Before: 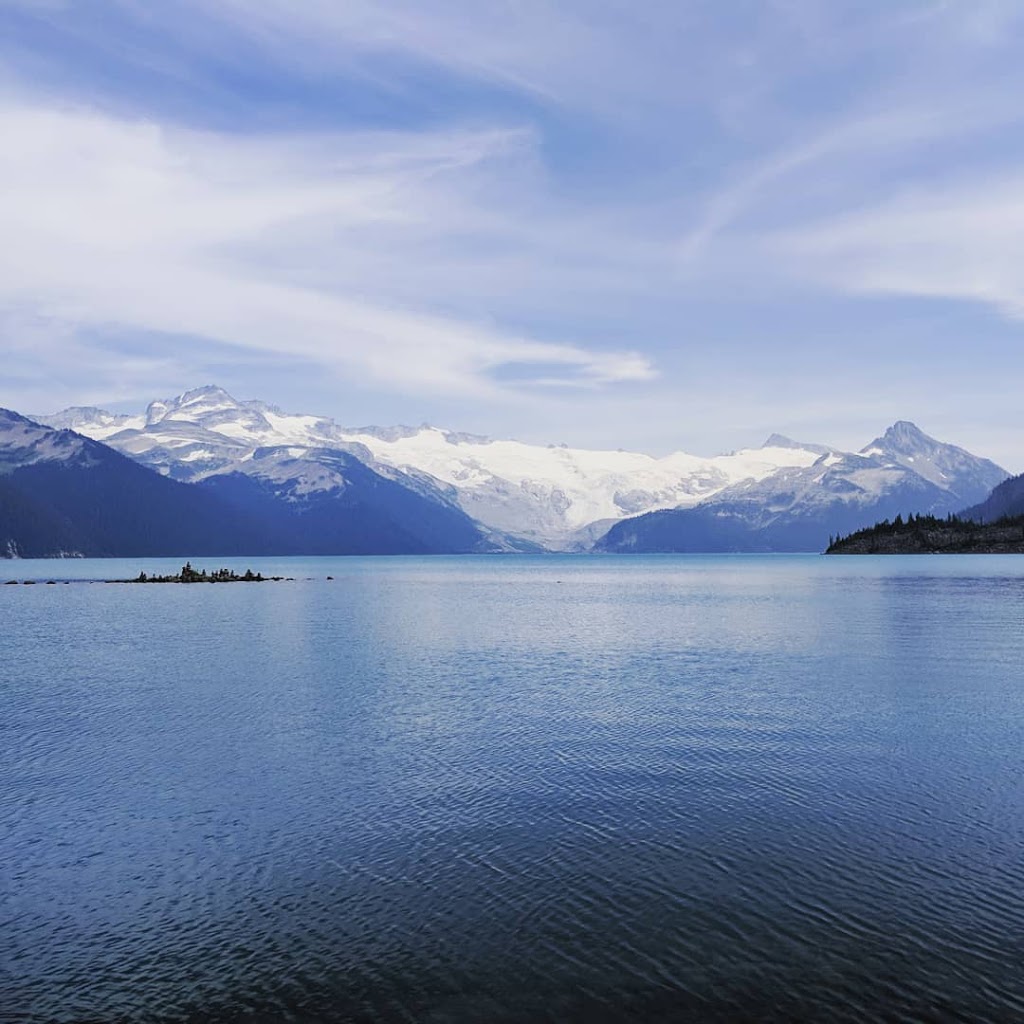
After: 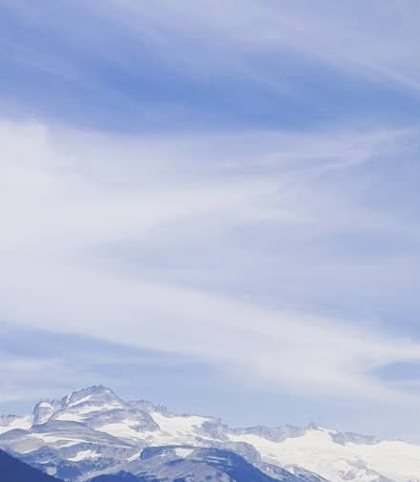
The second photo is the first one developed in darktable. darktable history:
crop and rotate: left 11.045%, top 0.067%, right 47.906%, bottom 52.834%
